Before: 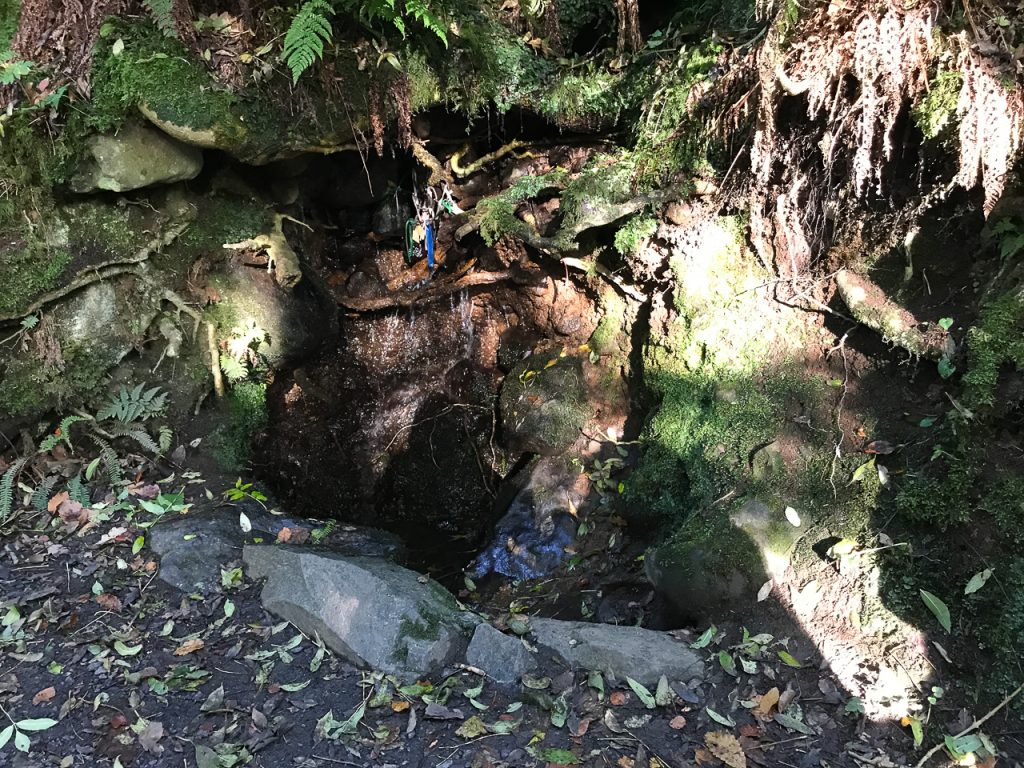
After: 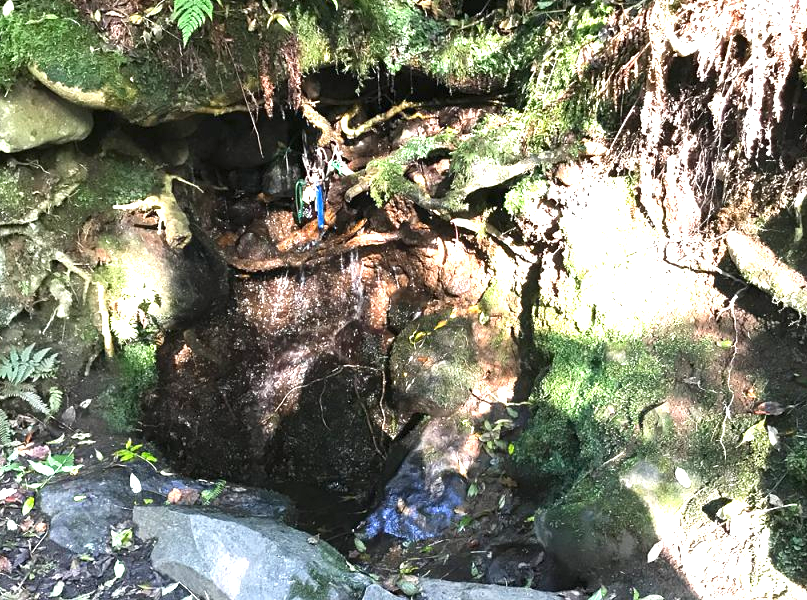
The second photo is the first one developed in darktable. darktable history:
crop and rotate: left 10.77%, top 5.1%, right 10.41%, bottom 16.76%
exposure: black level correction 0, exposure 1.45 EV, compensate exposure bias true, compensate highlight preservation false
rotate and perspective: crop left 0, crop top 0
